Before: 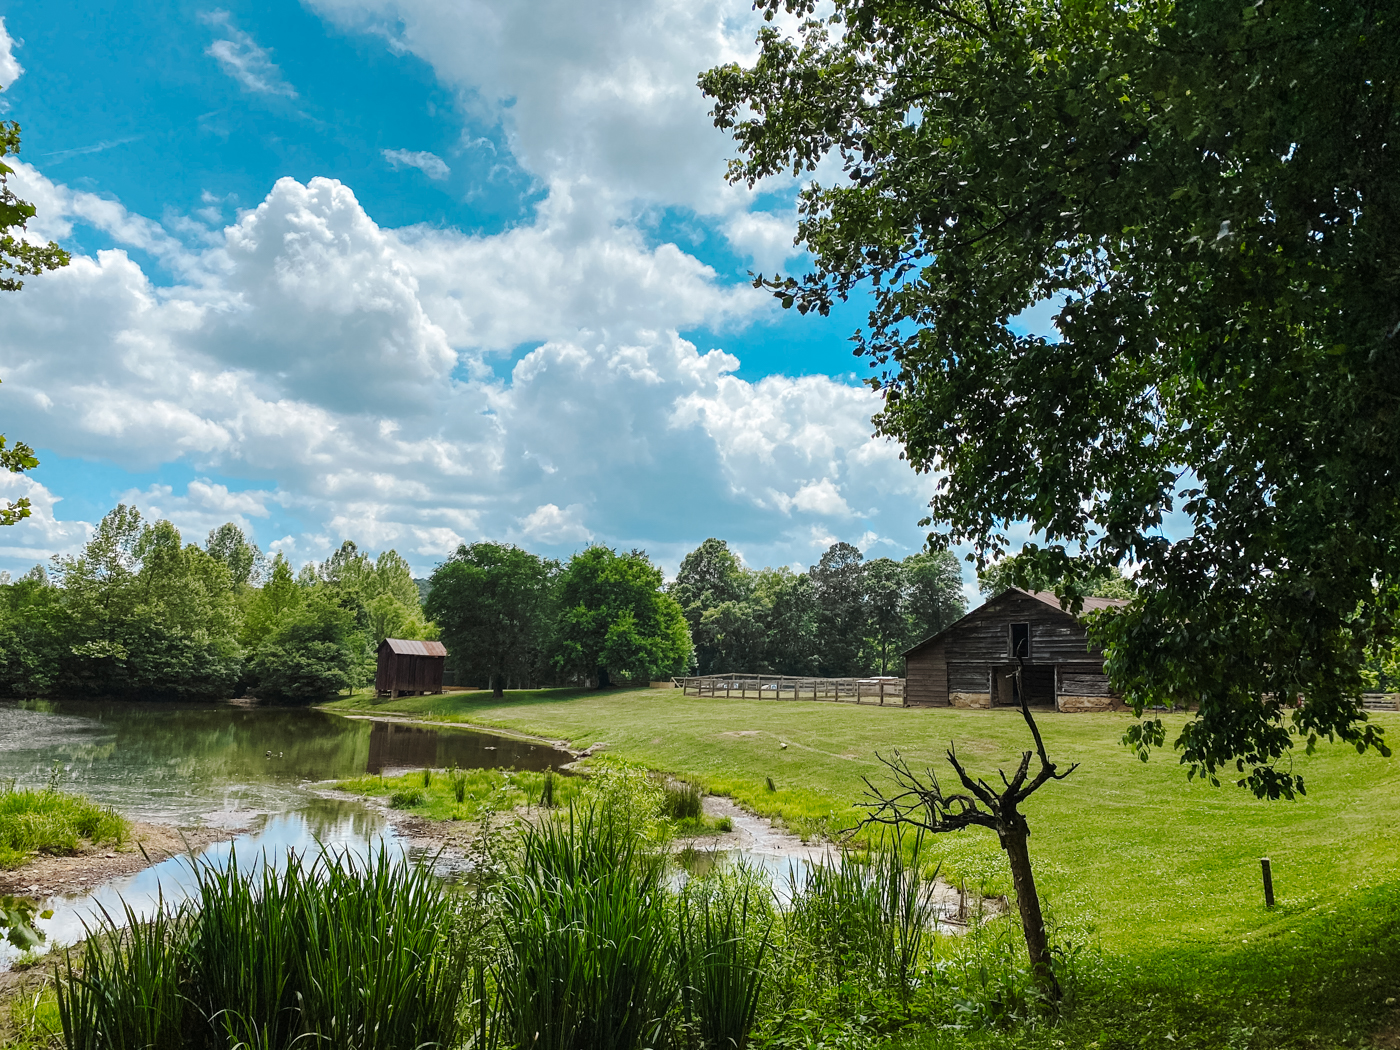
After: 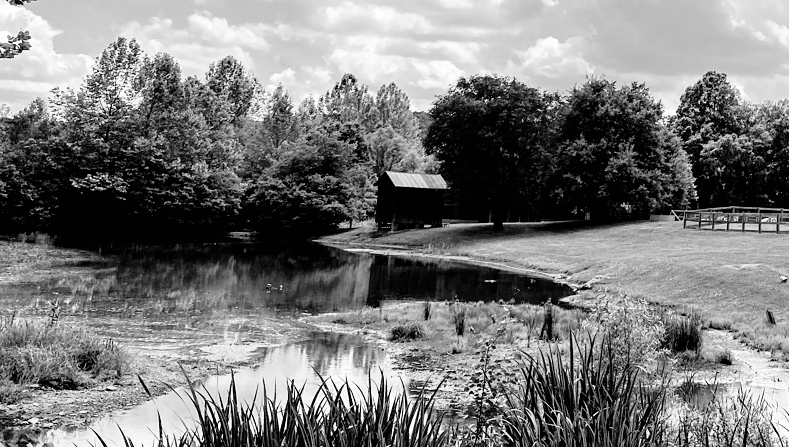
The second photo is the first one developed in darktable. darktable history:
filmic rgb: black relative exposure -3.57 EV, white relative exposure 2.29 EV, hardness 3.41
monochrome: a 2.21, b -1.33, size 2.2
crop: top 44.483%, right 43.593%, bottom 12.892%
